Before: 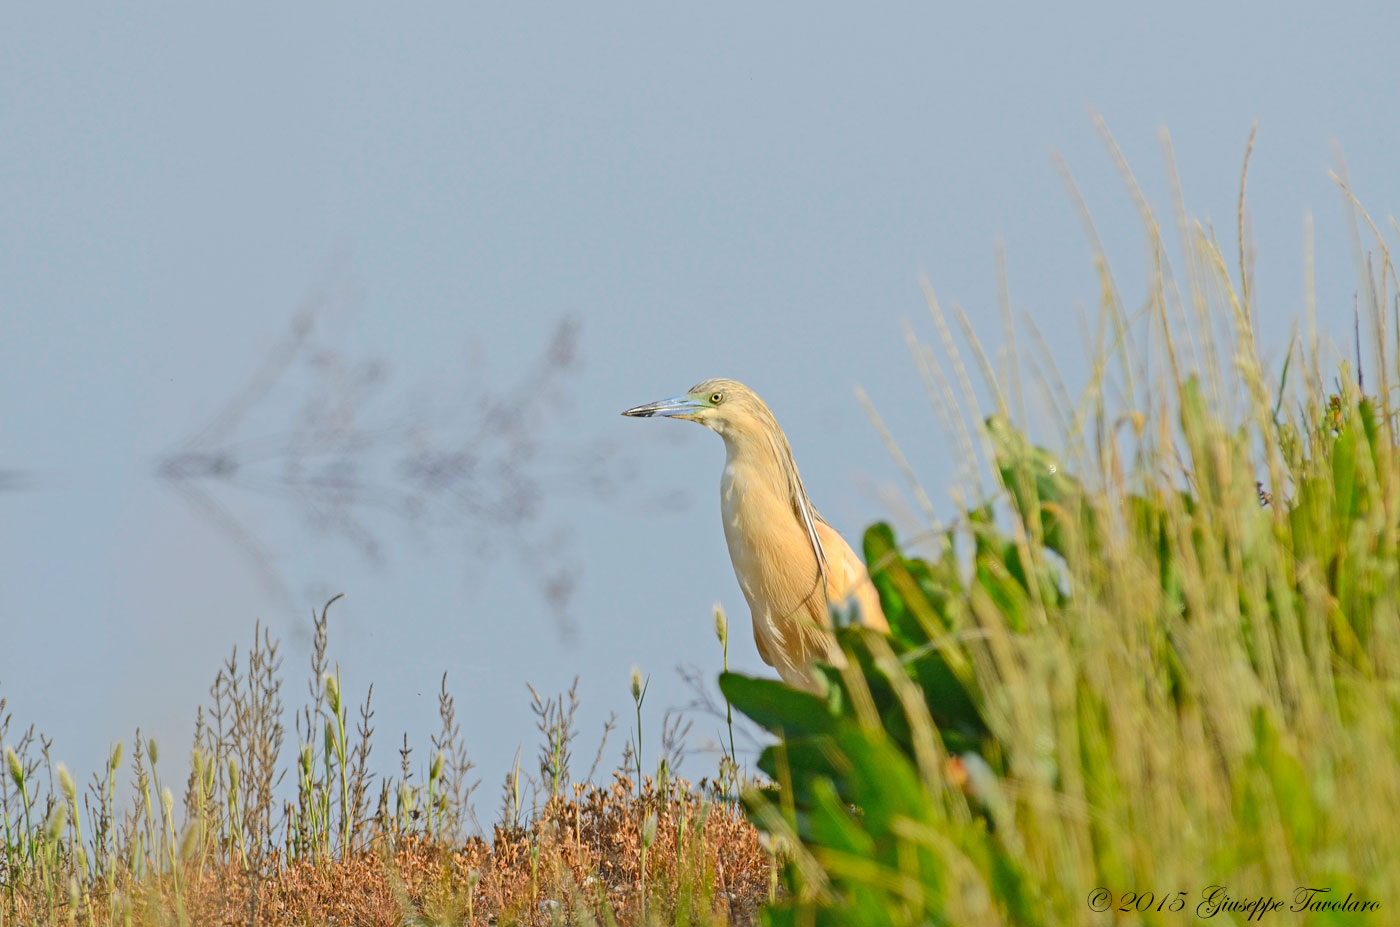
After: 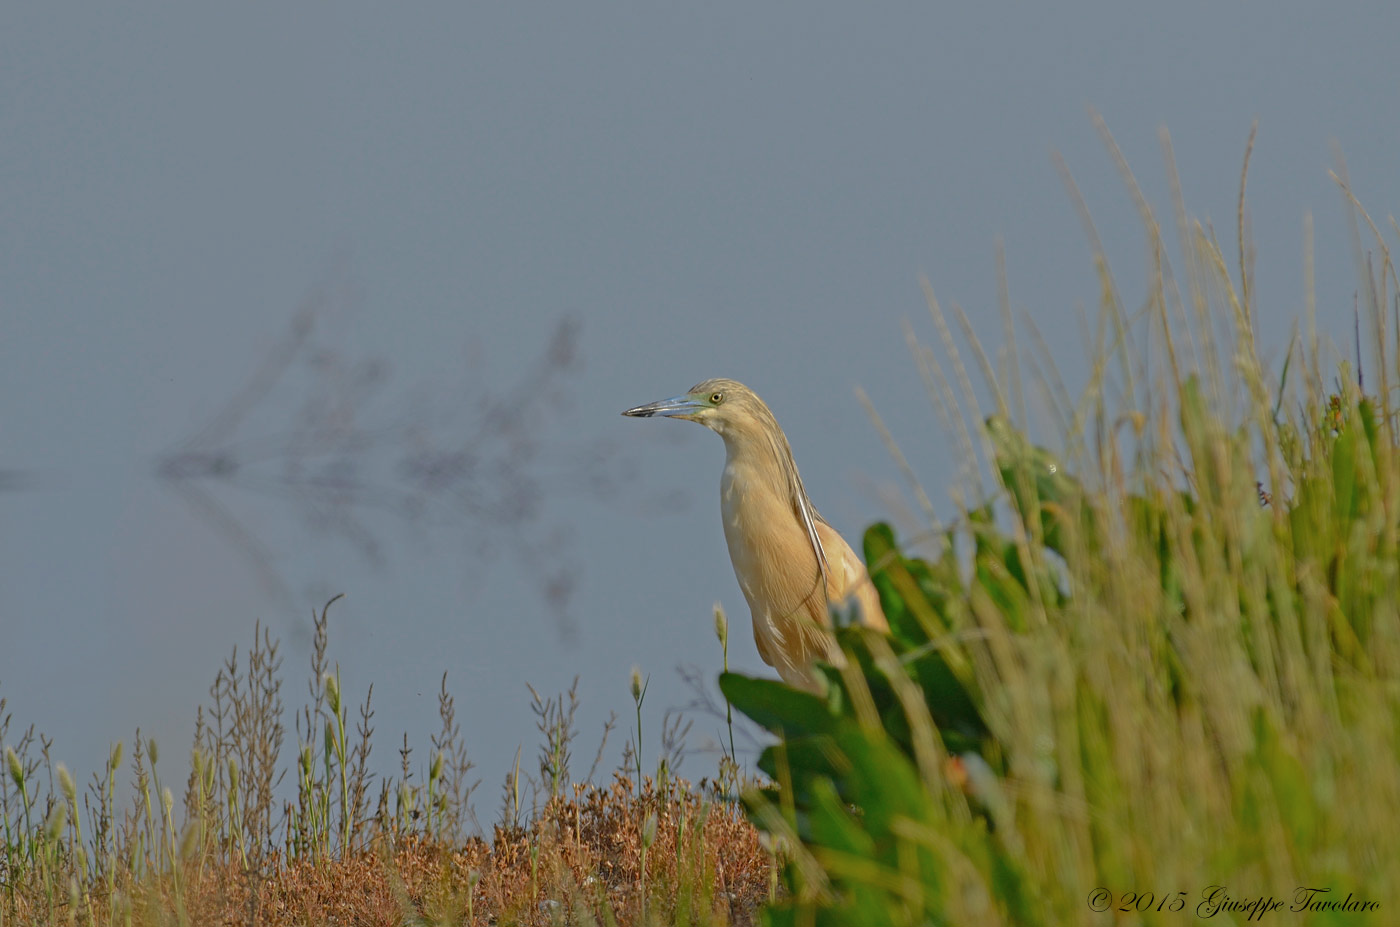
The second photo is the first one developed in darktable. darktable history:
color zones: curves: ch0 [(0.25, 0.5) (0.428, 0.473) (0.75, 0.5)]; ch1 [(0.243, 0.479) (0.398, 0.452) (0.75, 0.5)]
base curve: curves: ch0 [(0, 0) (0.826, 0.587) (1, 1)]
